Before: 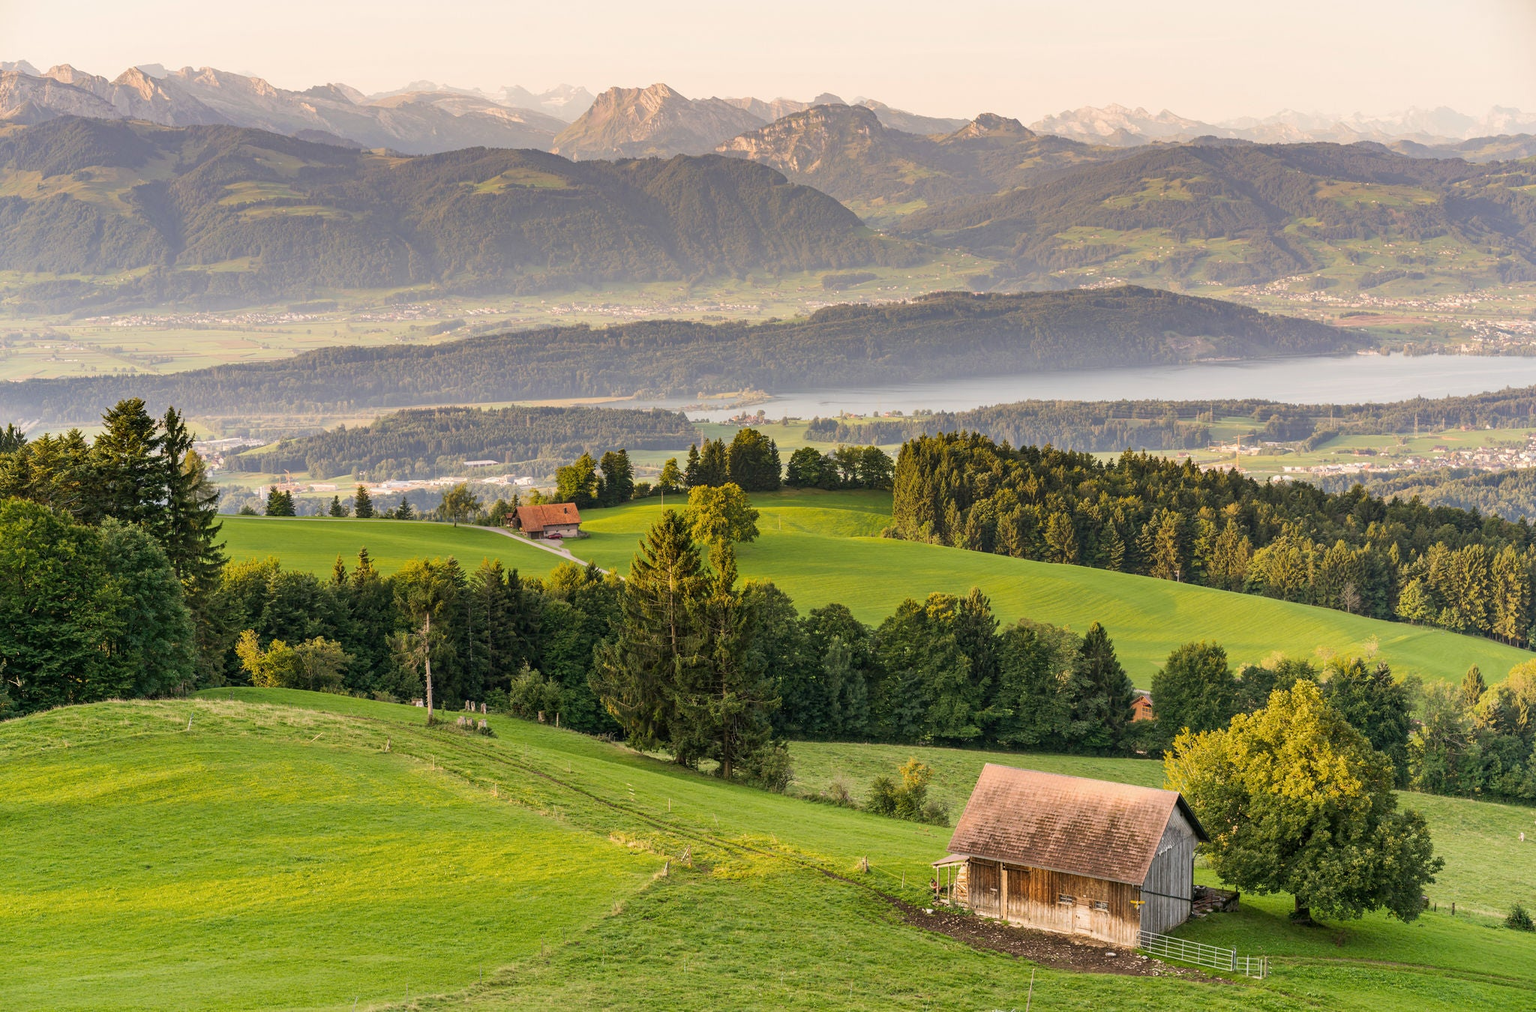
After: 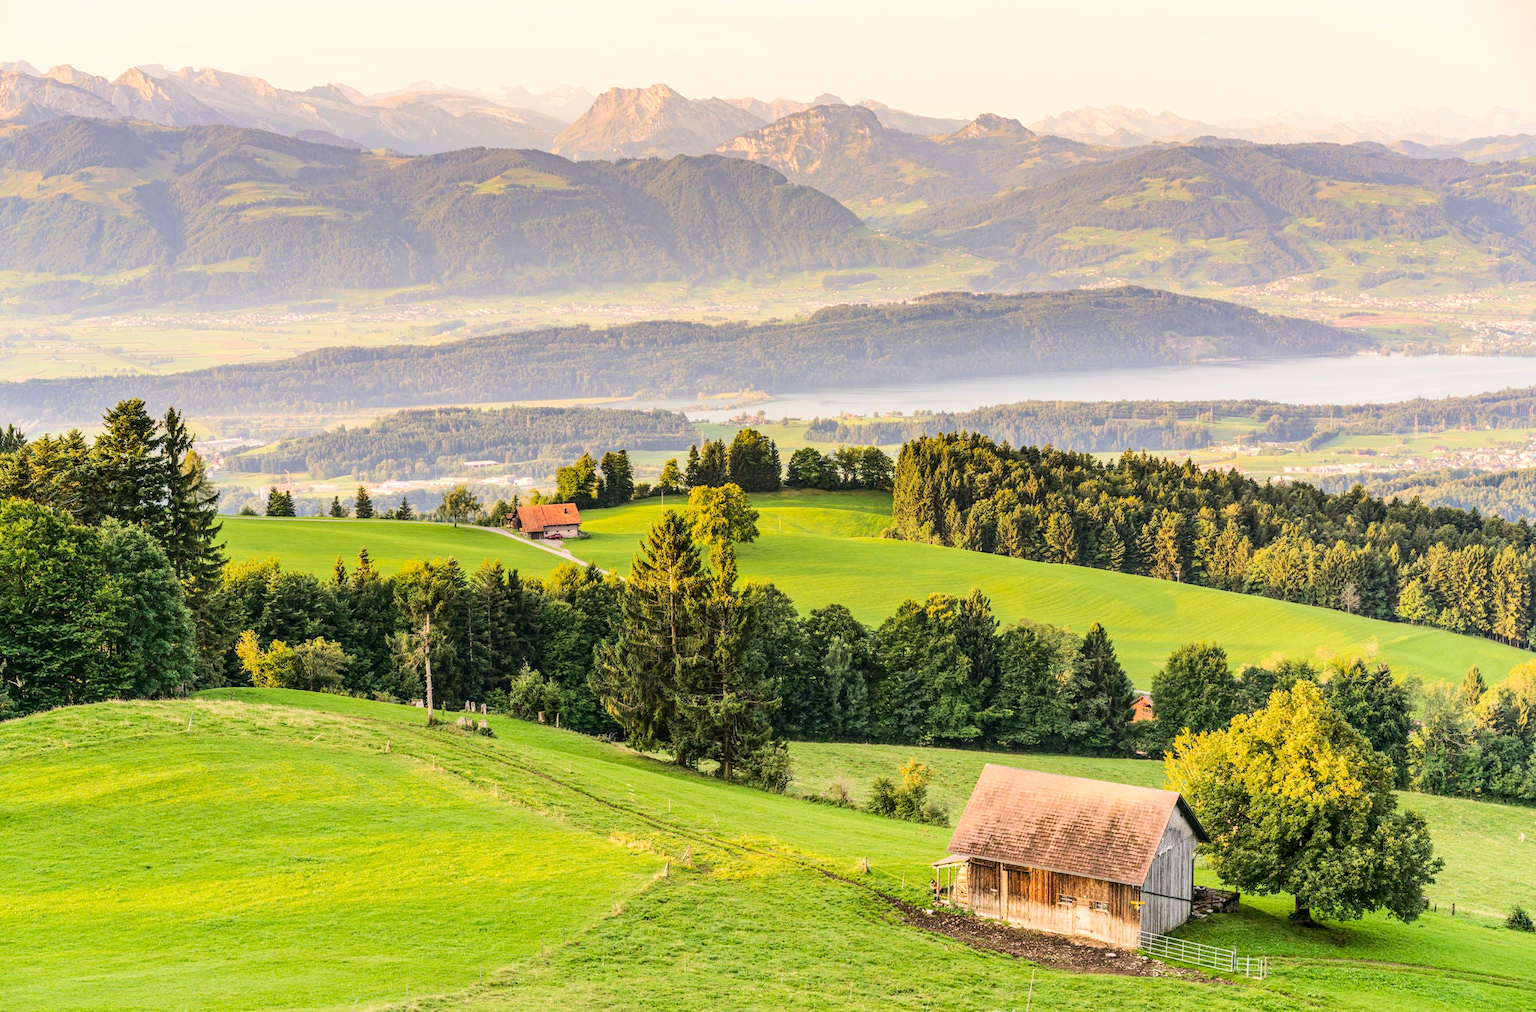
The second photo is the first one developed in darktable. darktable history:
tone curve: curves: ch0 [(0, 0.026) (0.146, 0.158) (0.272, 0.34) (0.453, 0.627) (0.687, 0.829) (1, 1)], color space Lab, linked channels, preserve colors none
local contrast: on, module defaults
